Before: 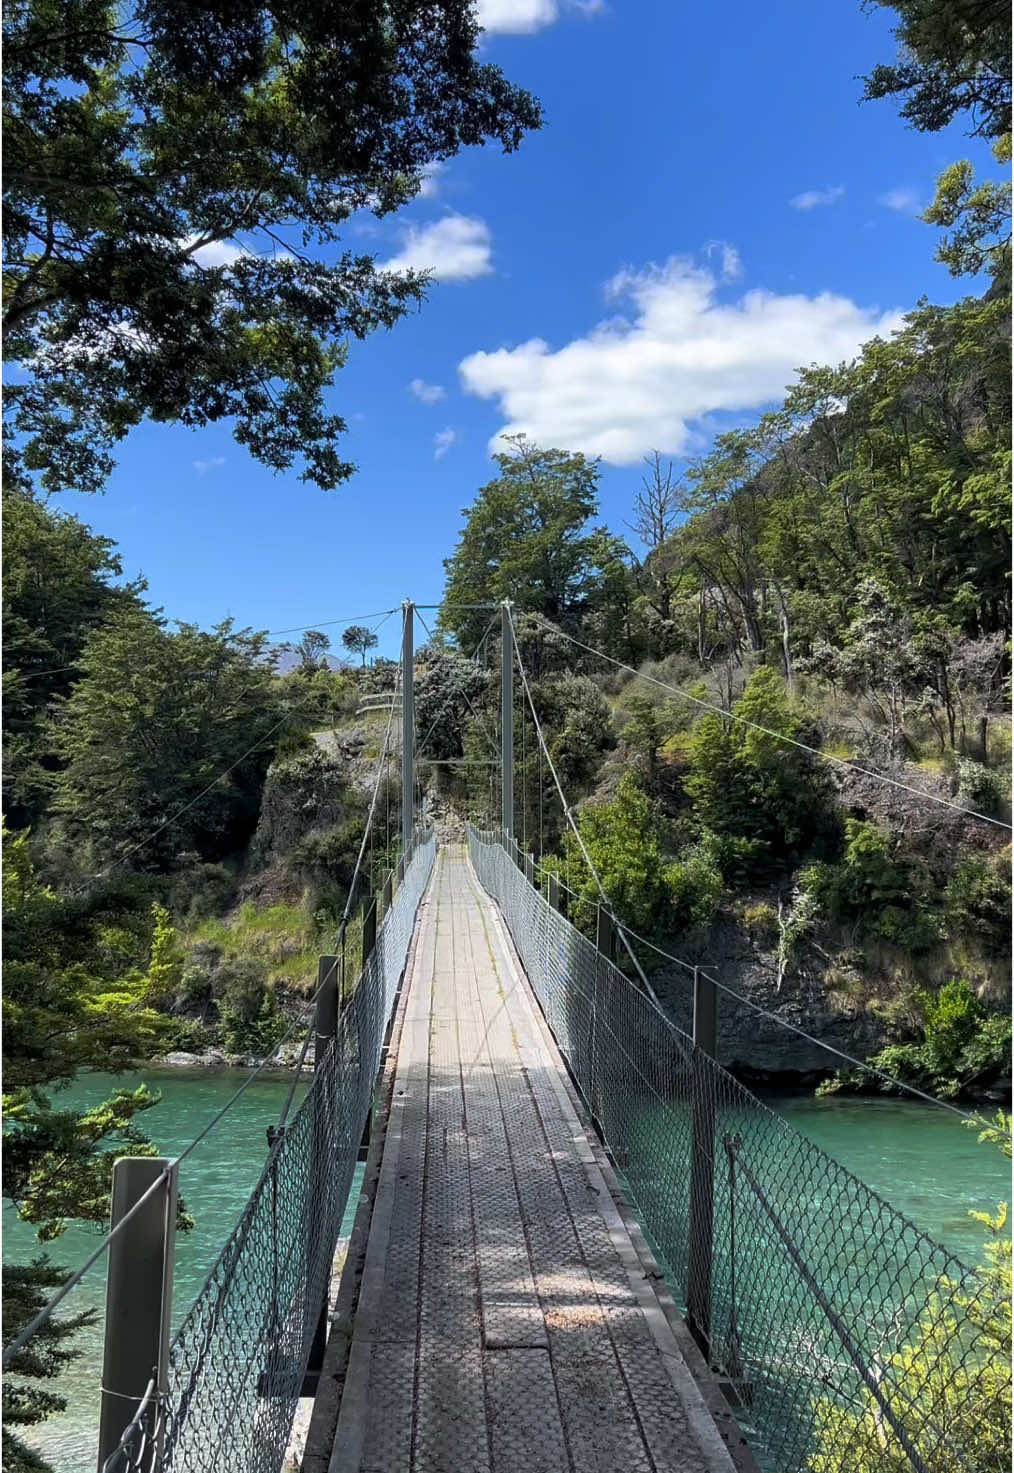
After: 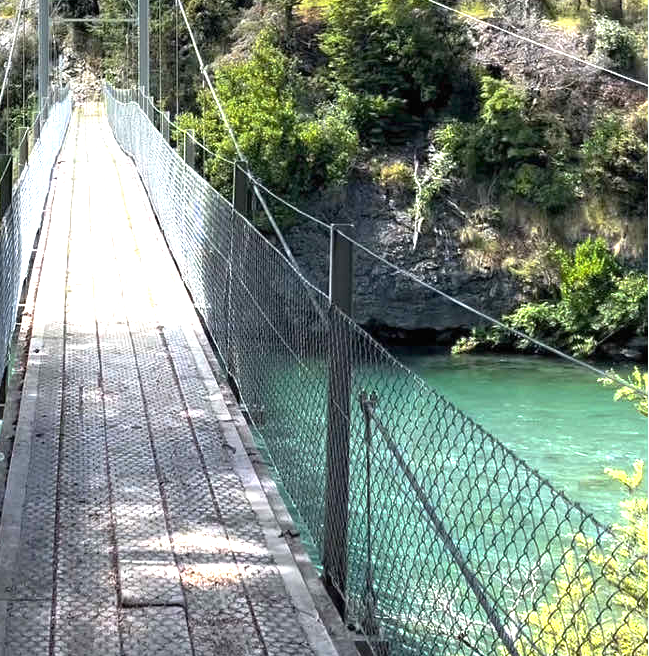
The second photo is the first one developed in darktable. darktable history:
crop and rotate: left 35.971%, top 50.414%, bottom 4.999%
exposure: black level correction 0, exposure 1.2 EV, compensate highlight preservation false
